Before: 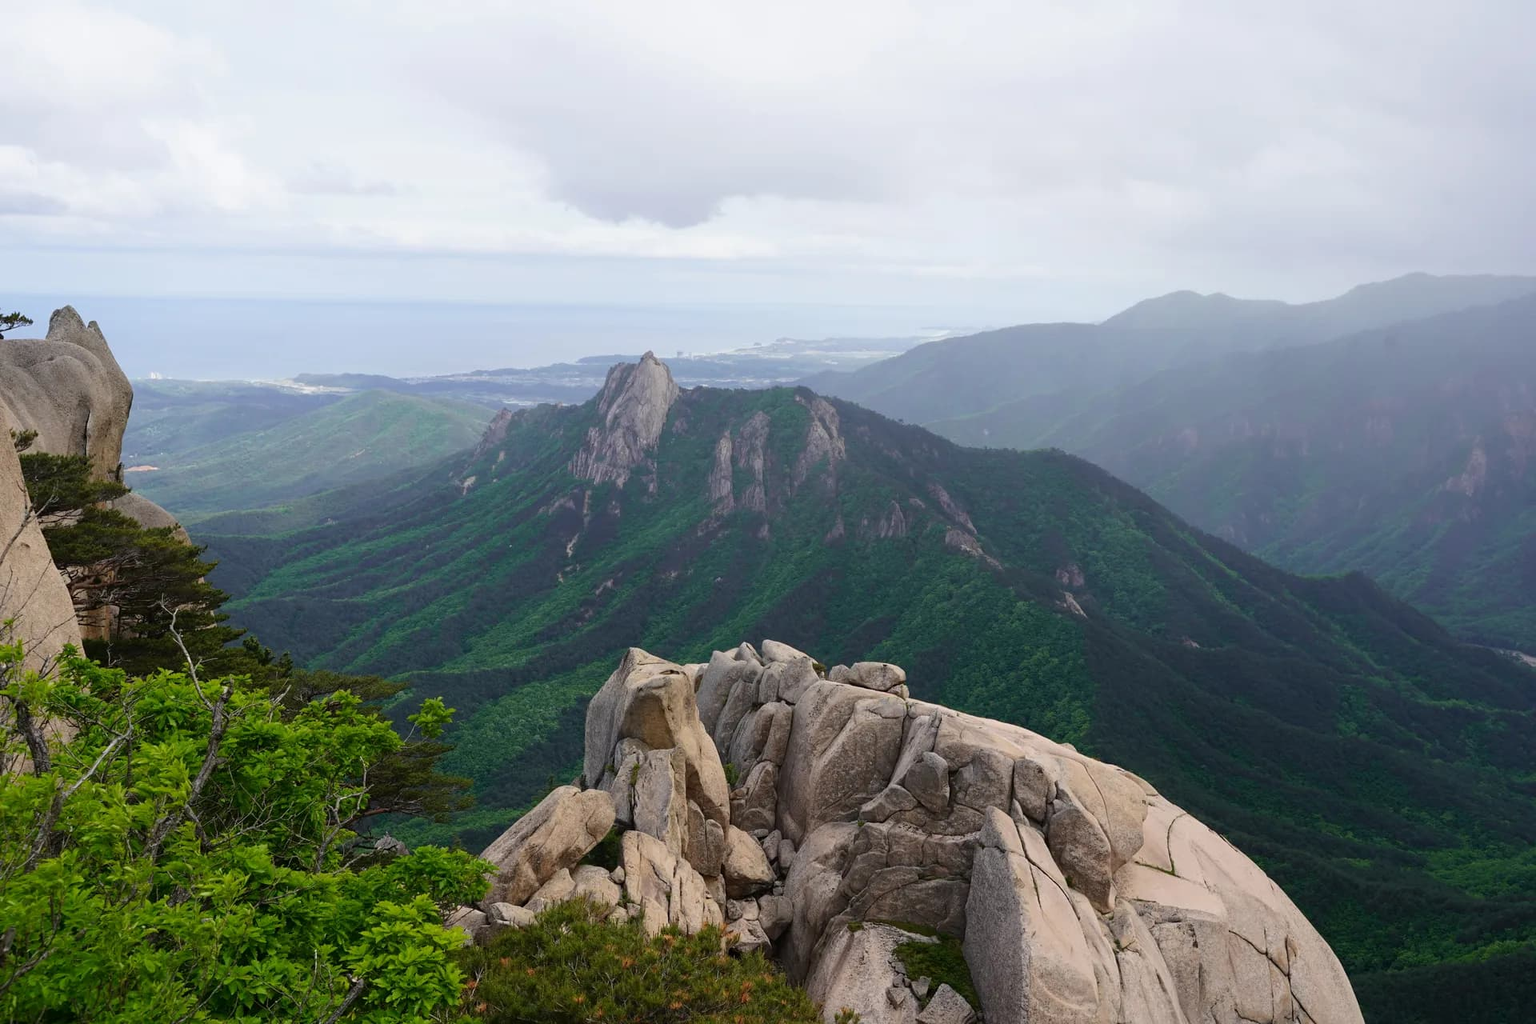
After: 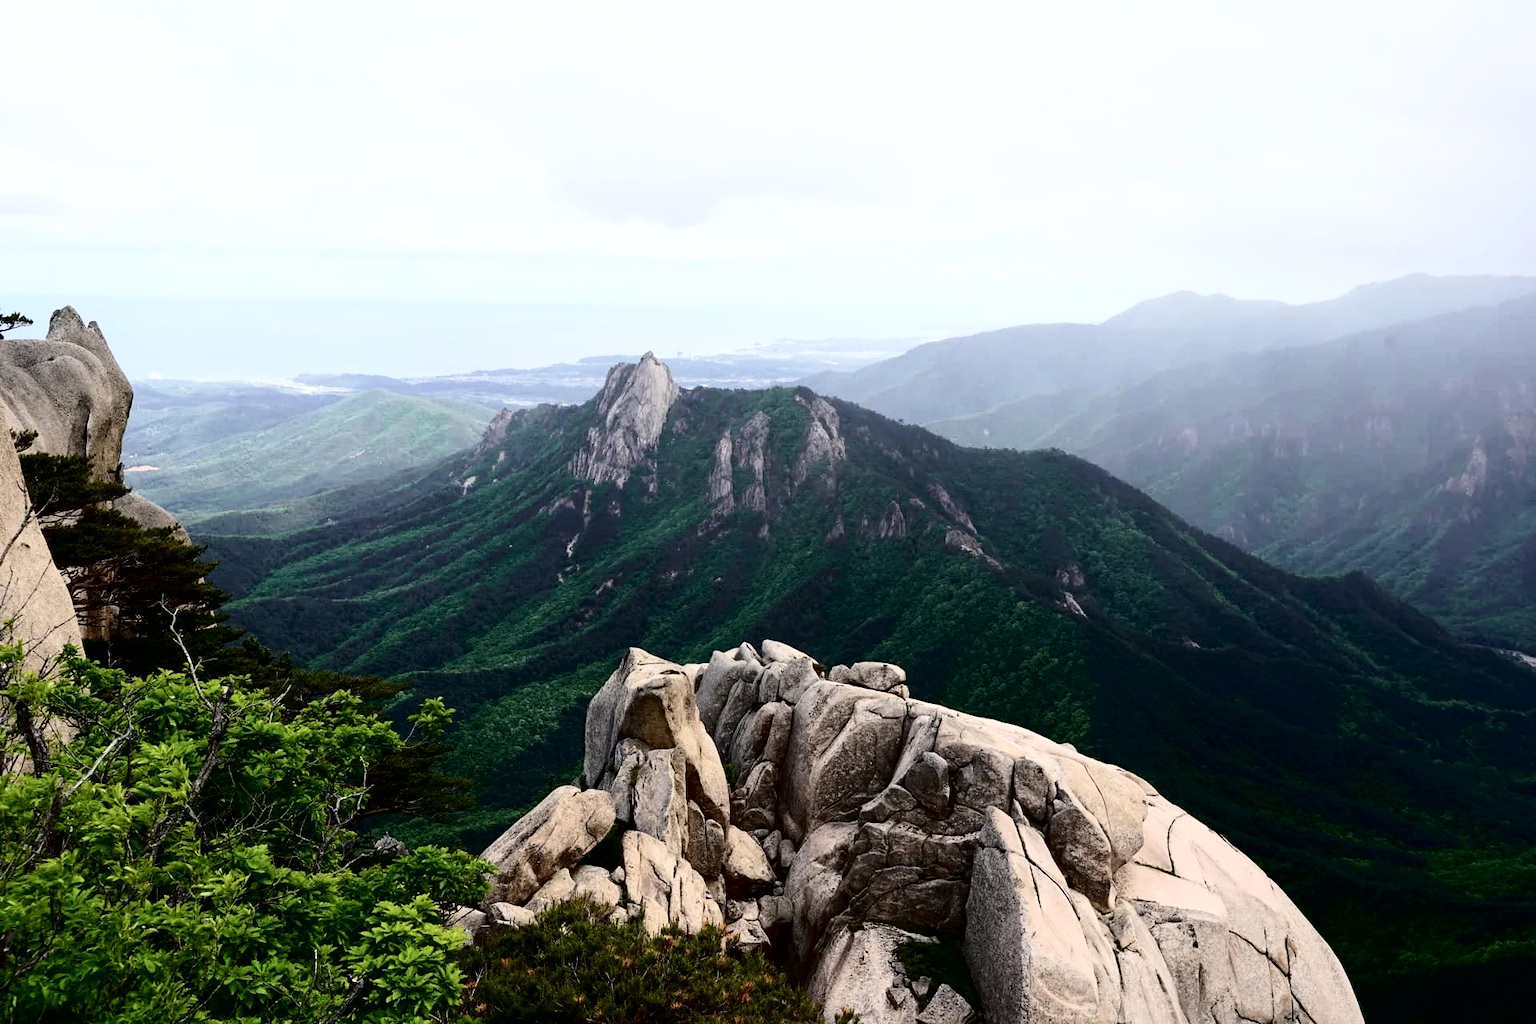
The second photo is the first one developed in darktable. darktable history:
tone curve: curves: ch0 [(0, 0) (0.003, 0.002) (0.011, 0.002) (0.025, 0.002) (0.044, 0.002) (0.069, 0.002) (0.1, 0.003) (0.136, 0.008) (0.177, 0.03) (0.224, 0.058) (0.277, 0.139) (0.335, 0.233) (0.399, 0.363) (0.468, 0.506) (0.543, 0.649) (0.623, 0.781) (0.709, 0.88) (0.801, 0.956) (0.898, 0.994) (1, 1)], color space Lab, independent channels, preserve colors none
